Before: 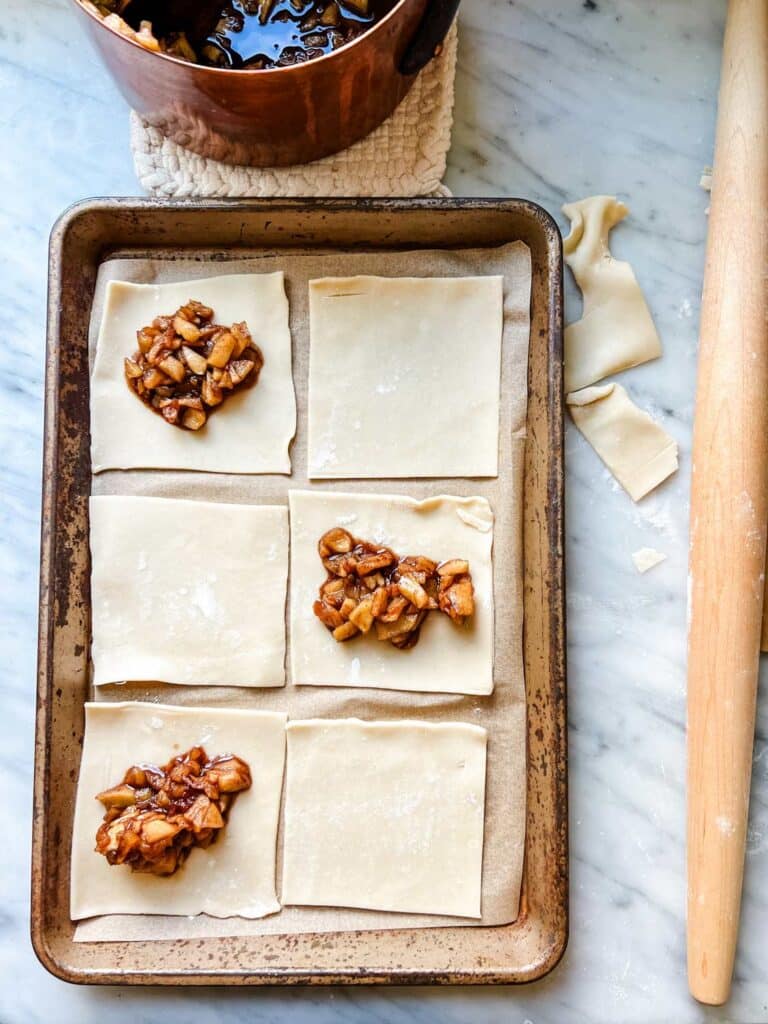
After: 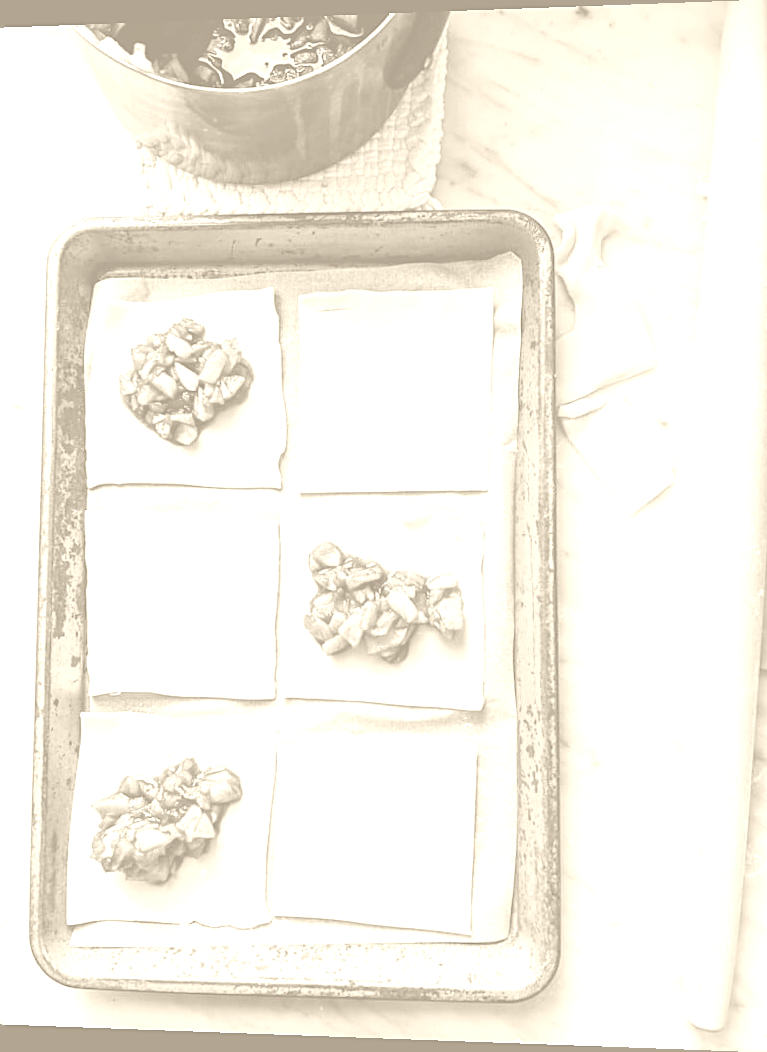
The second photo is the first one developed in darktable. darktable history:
color correction: highlights a* 1.83, highlights b* 34.02, shadows a* -36.68, shadows b* -5.48
colorize: hue 36°, saturation 71%, lightness 80.79%
rotate and perspective: lens shift (horizontal) -0.055, automatic cropping off
sharpen: on, module defaults
